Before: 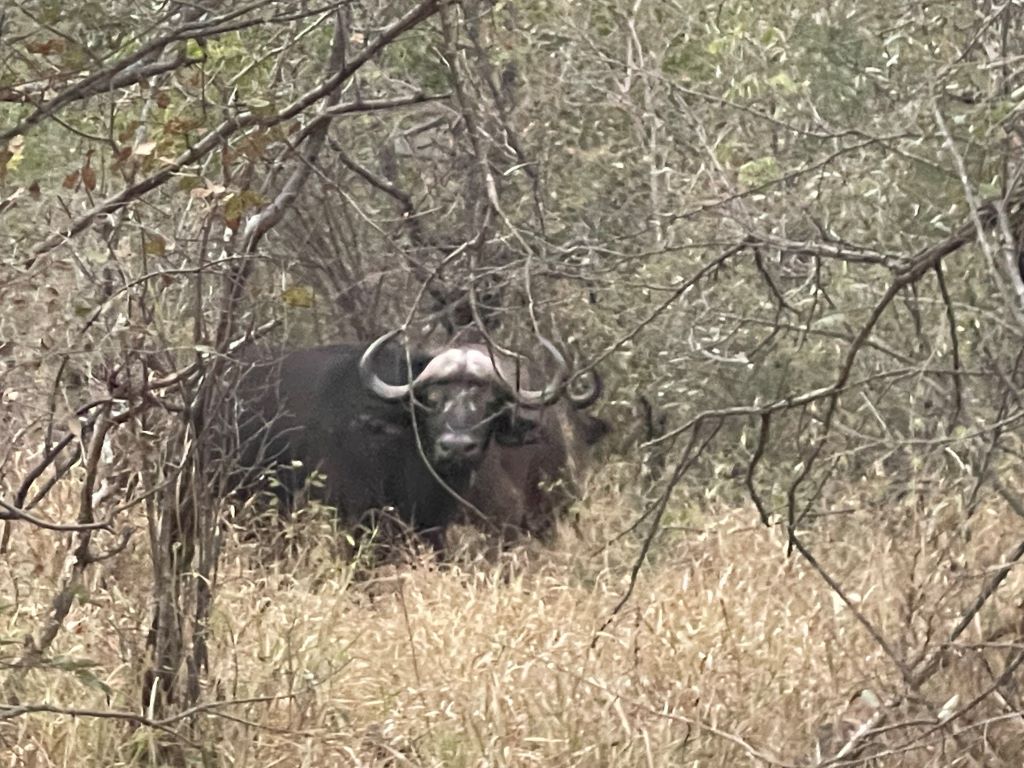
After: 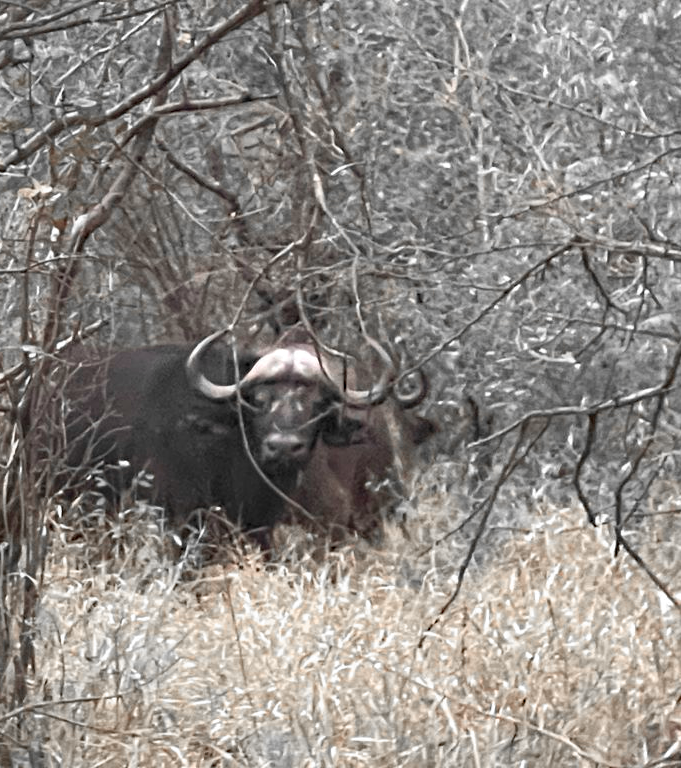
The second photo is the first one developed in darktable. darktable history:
color zones: curves: ch0 [(0, 0.65) (0.096, 0.644) (0.221, 0.539) (0.429, 0.5) (0.571, 0.5) (0.714, 0.5) (0.857, 0.5) (1, 0.65)]; ch1 [(0, 0.5) (0.143, 0.5) (0.257, -0.002) (0.429, 0.04) (0.571, -0.001) (0.714, -0.015) (0.857, 0.024) (1, 0.5)]
crop: left 16.899%, right 16.556%
haze removal: compatibility mode true, adaptive false
color balance rgb: on, module defaults
